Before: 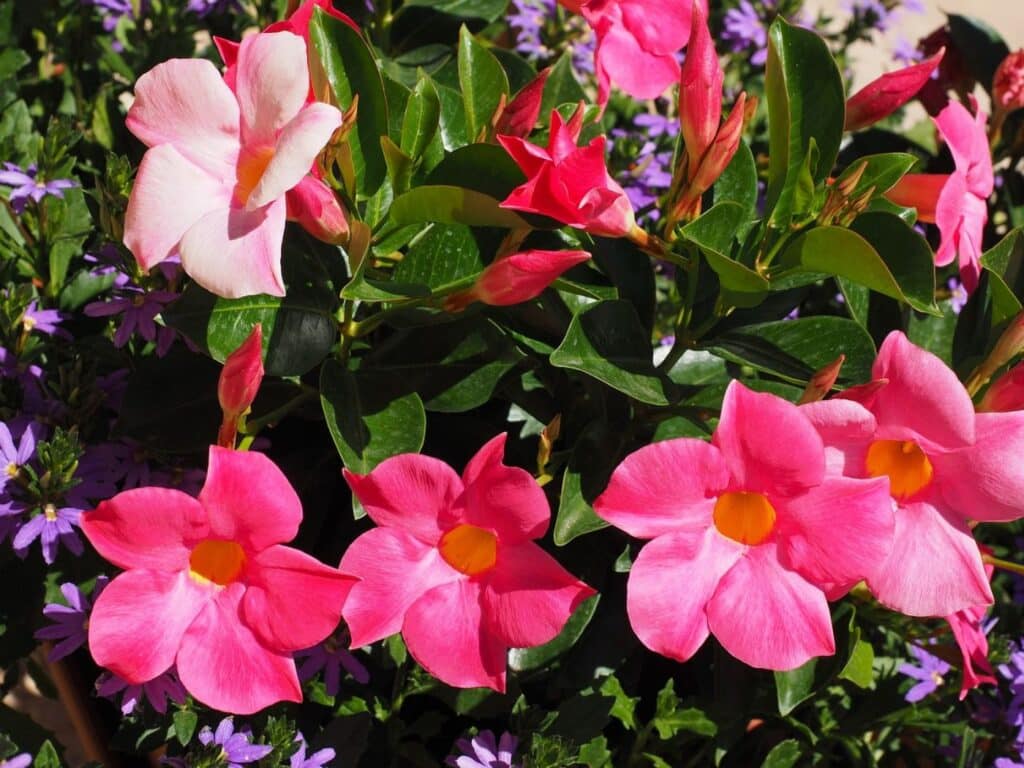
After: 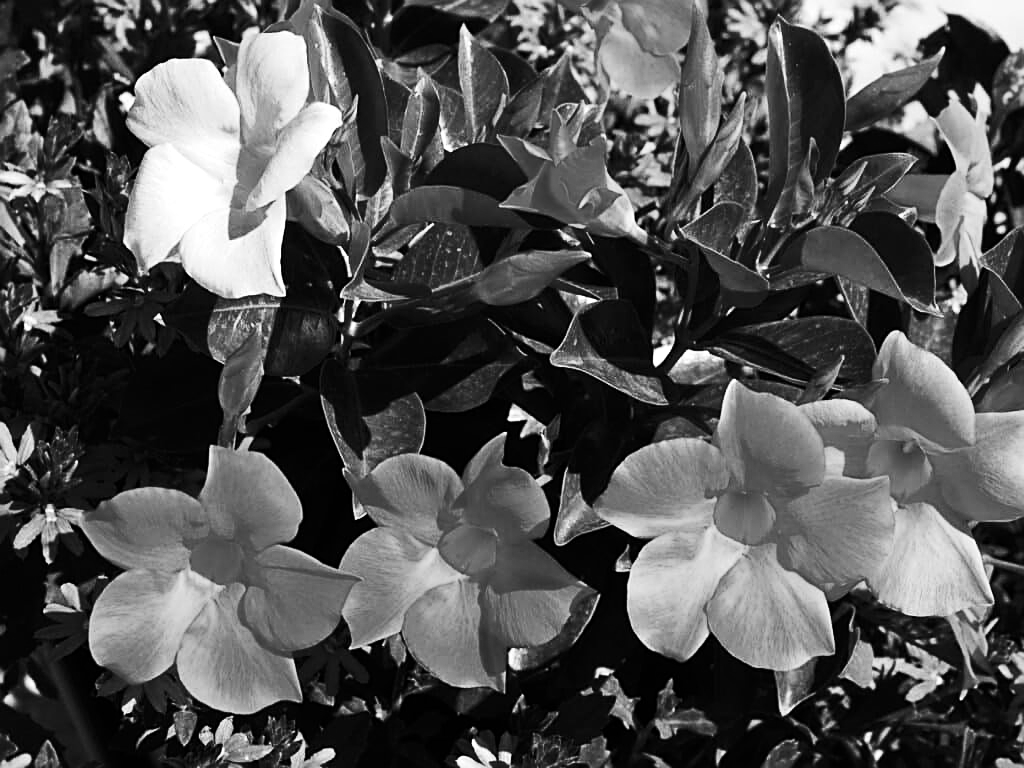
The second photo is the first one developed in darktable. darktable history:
sharpen: on, module defaults
tone equalizer: -8 EV -0.417 EV, -7 EV -0.389 EV, -6 EV -0.333 EV, -5 EV -0.222 EV, -3 EV 0.222 EV, -2 EV 0.333 EV, -1 EV 0.389 EV, +0 EV 0.417 EV, edges refinement/feathering 500, mask exposure compensation -1.57 EV, preserve details no
monochrome: a -11.7, b 1.62, size 0.5, highlights 0.38
exposure: exposure 0.2 EV, compensate highlight preservation false
contrast brightness saturation: contrast 0.25, saturation -0.31
